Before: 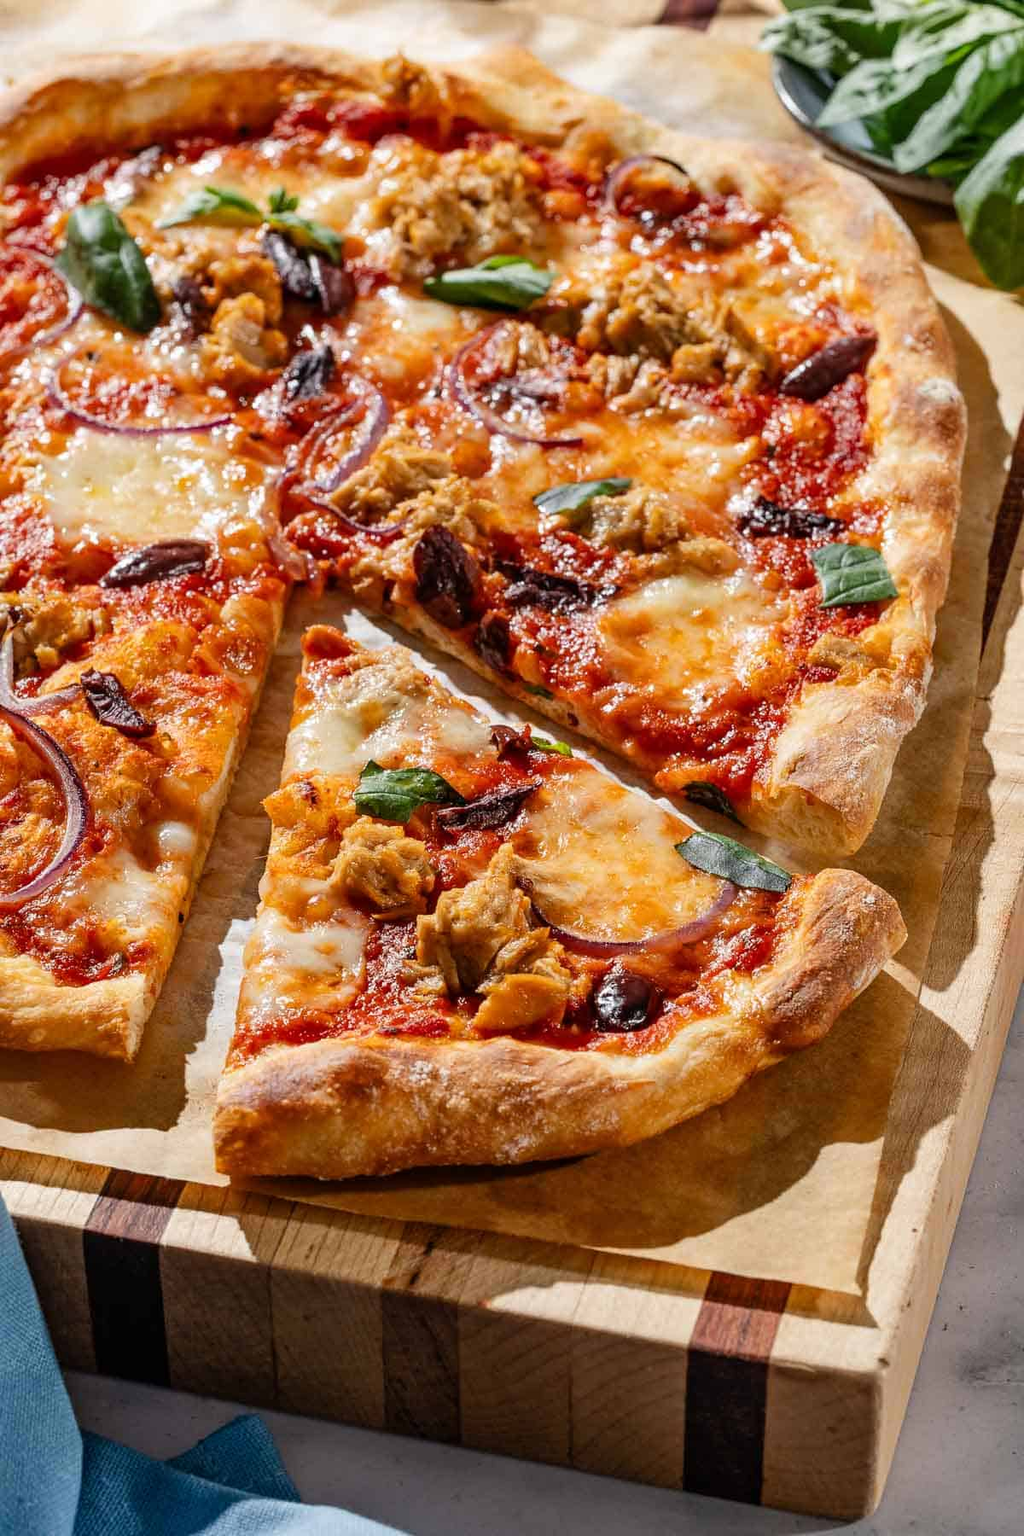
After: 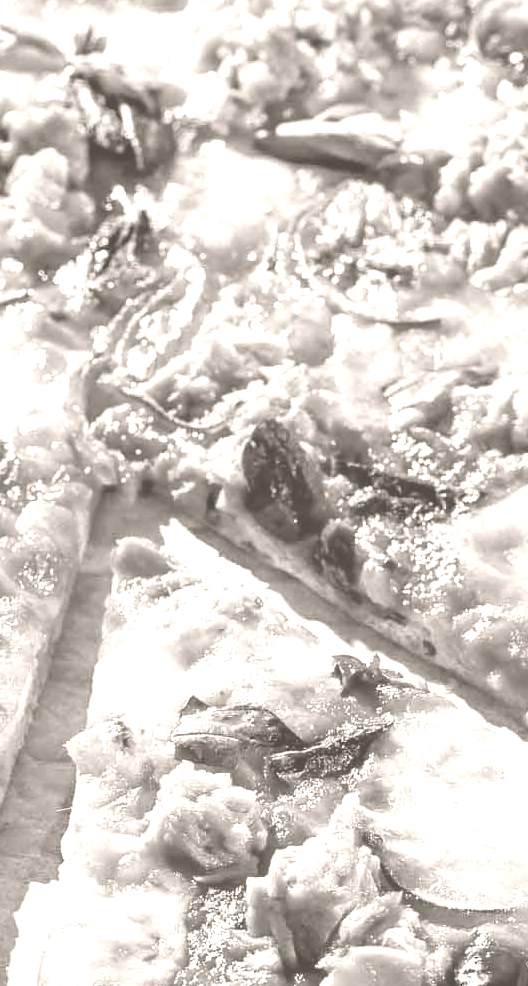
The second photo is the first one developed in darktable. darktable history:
colorize: hue 34.49°, saturation 35.33%, source mix 100%, lightness 55%, version 1
shadows and highlights: shadows 12, white point adjustment 1.2, soften with gaussian
crop: left 20.248%, top 10.86%, right 35.675%, bottom 34.321%
